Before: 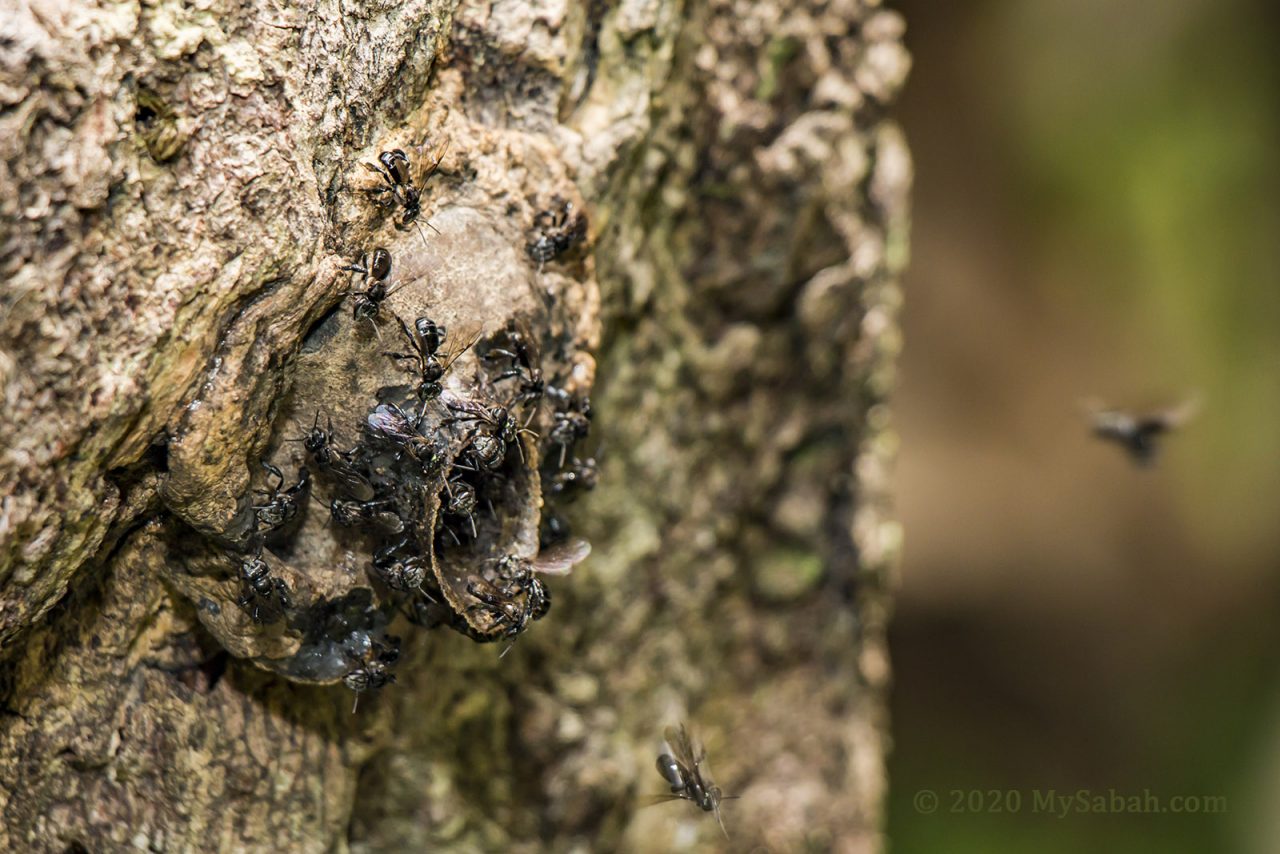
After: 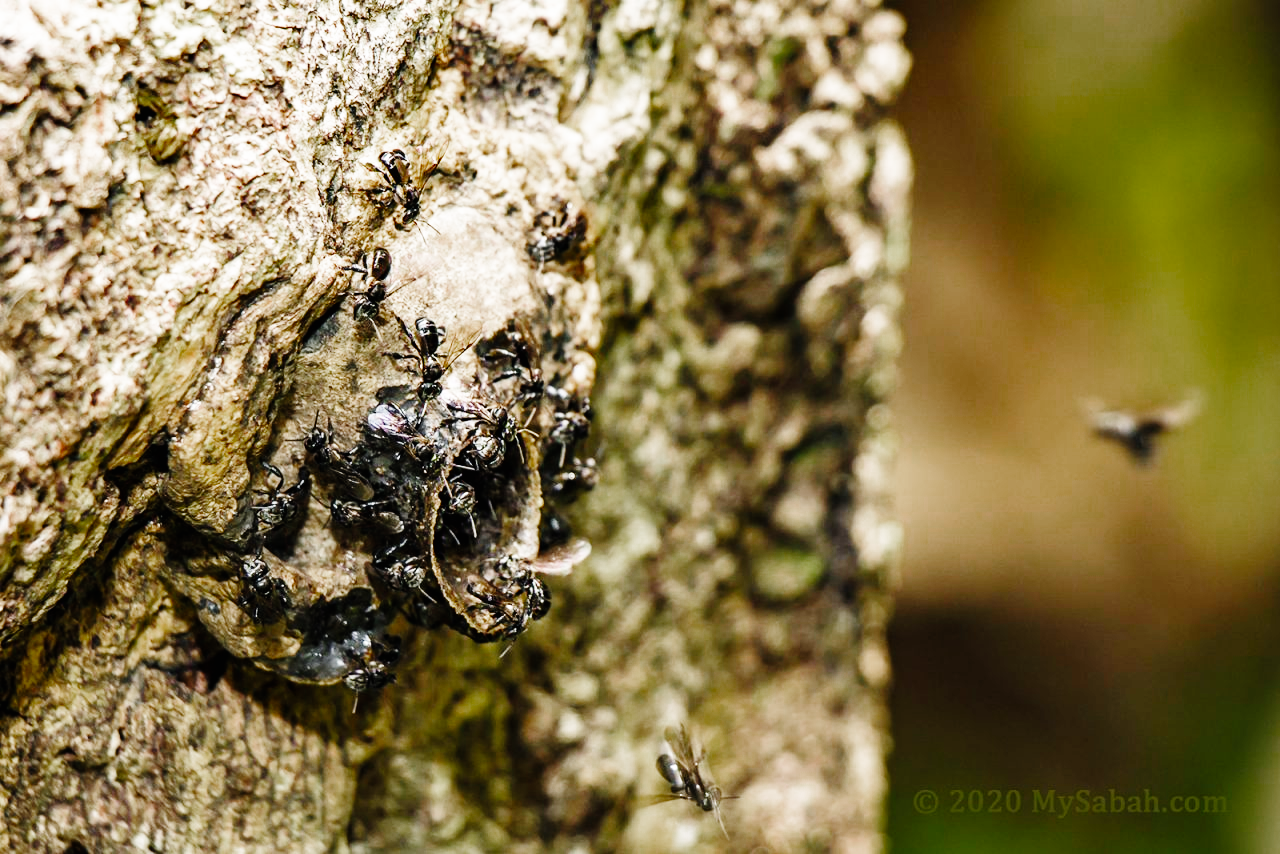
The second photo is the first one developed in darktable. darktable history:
contrast brightness saturation: saturation -0.098
color zones: curves: ch0 [(0, 0.48) (0.209, 0.398) (0.305, 0.332) (0.429, 0.493) (0.571, 0.5) (0.714, 0.5) (0.857, 0.5) (1, 0.48)]; ch1 [(0, 0.633) (0.143, 0.586) (0.286, 0.489) (0.429, 0.448) (0.571, 0.31) (0.714, 0.335) (0.857, 0.492) (1, 0.633)]; ch2 [(0, 0.448) (0.143, 0.498) (0.286, 0.5) (0.429, 0.5) (0.571, 0.5) (0.714, 0.5) (0.857, 0.5) (1, 0.448)]
base curve: curves: ch0 [(0, 0) (0, 0) (0.002, 0.001) (0.008, 0.003) (0.019, 0.011) (0.037, 0.037) (0.064, 0.11) (0.102, 0.232) (0.152, 0.379) (0.216, 0.524) (0.296, 0.665) (0.394, 0.789) (0.512, 0.881) (0.651, 0.945) (0.813, 0.986) (1, 1)], preserve colors none
